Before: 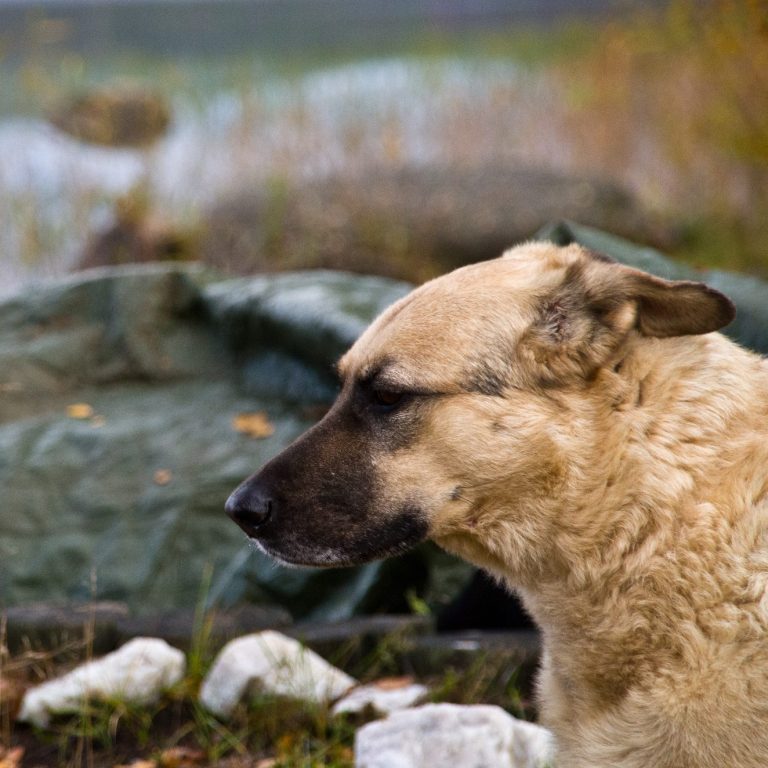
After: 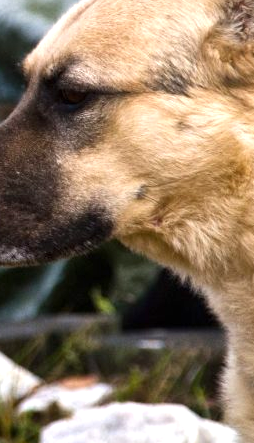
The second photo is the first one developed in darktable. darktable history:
crop: left 41.095%, top 39.299%, right 25.766%, bottom 2.973%
exposure: exposure 0.601 EV, compensate highlight preservation false
